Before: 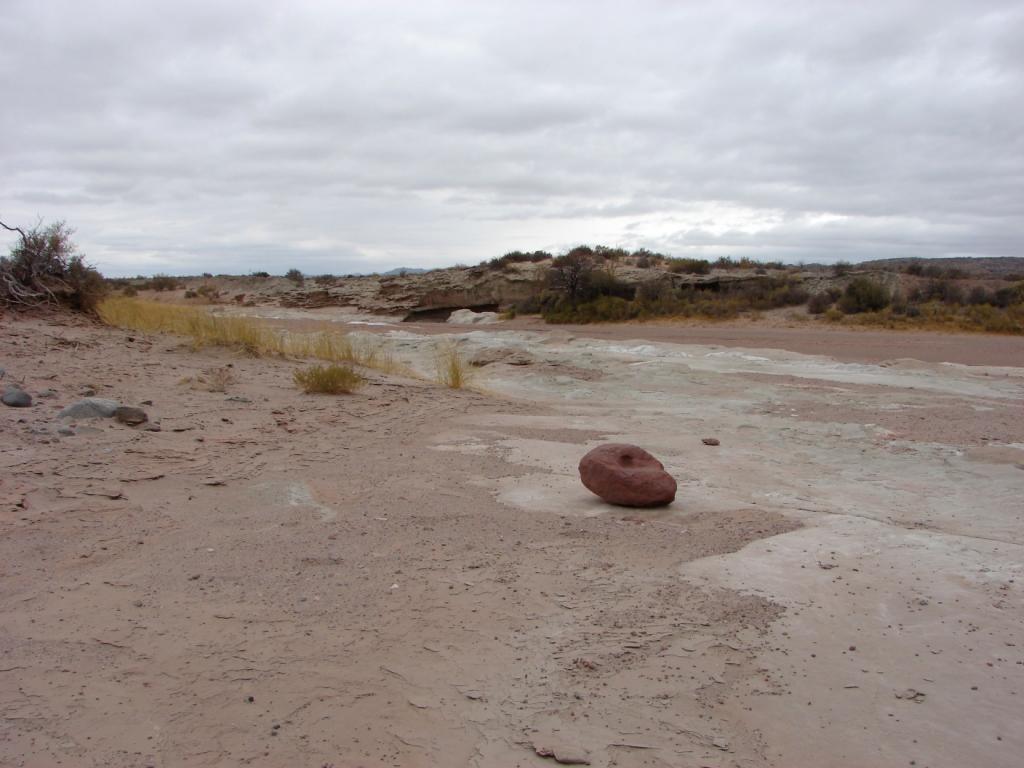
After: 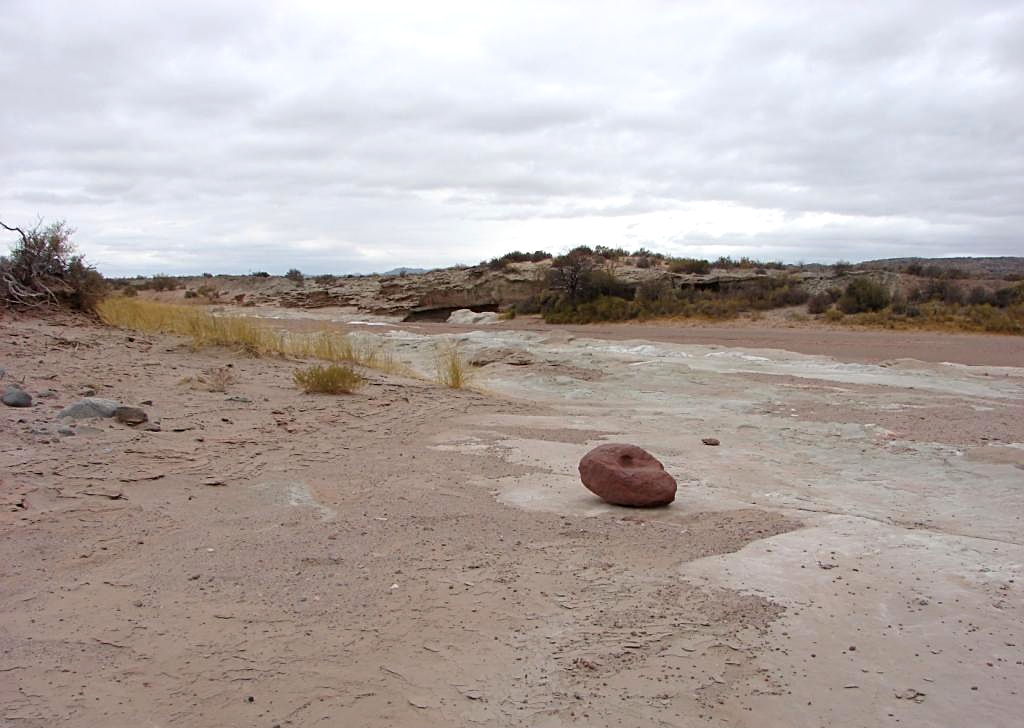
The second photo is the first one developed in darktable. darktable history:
crop and rotate: top 0.014%, bottom 5.147%
sharpen: on, module defaults
exposure: black level correction 0, exposure 0.301 EV, compensate highlight preservation false
